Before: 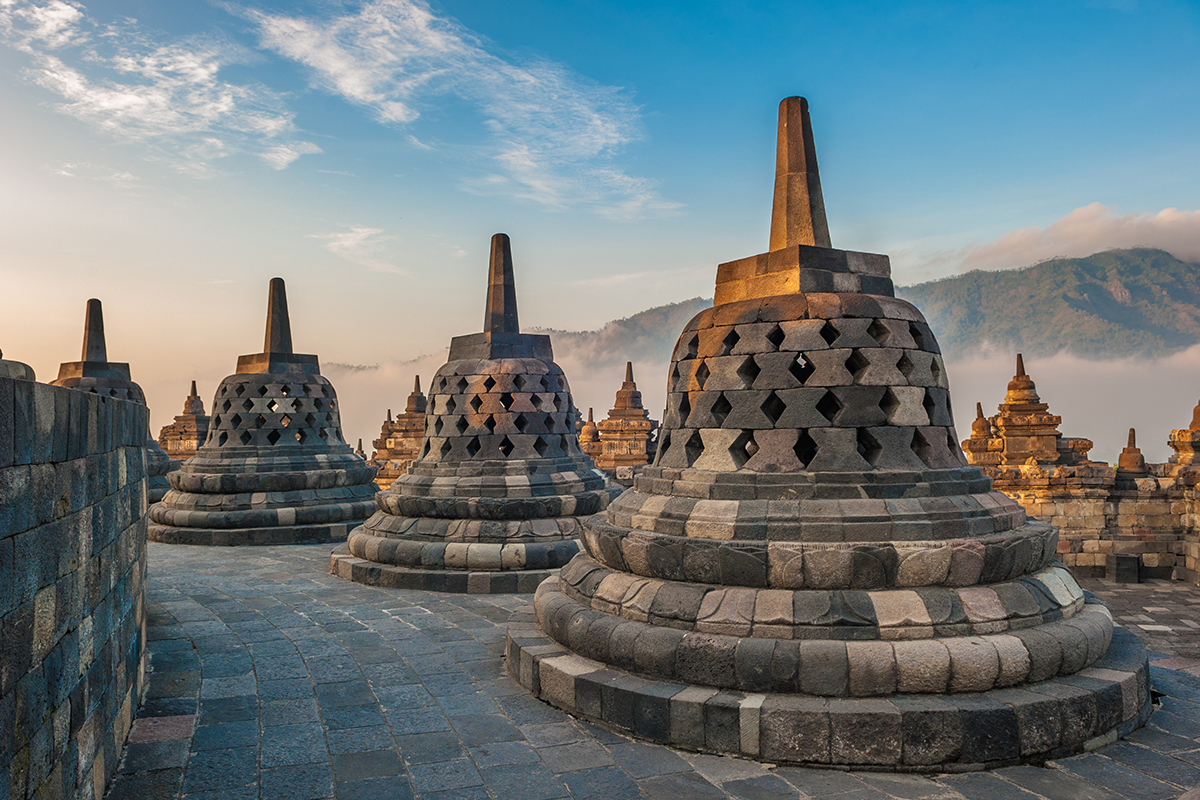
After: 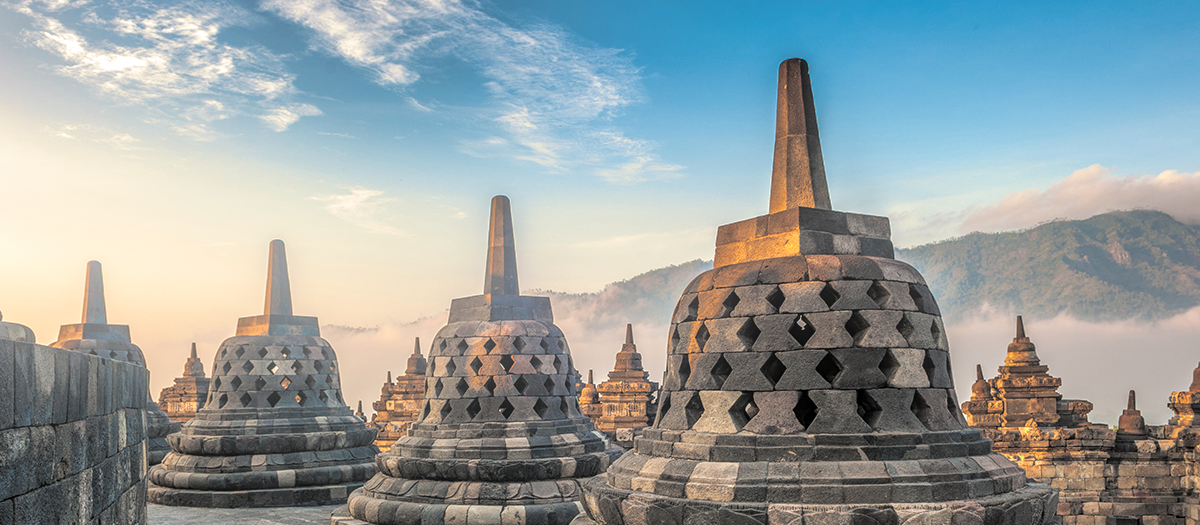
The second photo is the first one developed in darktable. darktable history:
local contrast: highlights 35%, detail 135%
shadows and highlights: radius 108.52, shadows 44.07, highlights -67.8, low approximation 0.01, soften with gaussian
crop and rotate: top 4.848%, bottom 29.503%
split-toning: shadows › hue 43.2°, shadows › saturation 0, highlights › hue 50.4°, highlights › saturation 1
bloom: threshold 82.5%, strength 16.25%
levels: mode automatic, black 0.023%, white 99.97%, levels [0.062, 0.494, 0.925]
